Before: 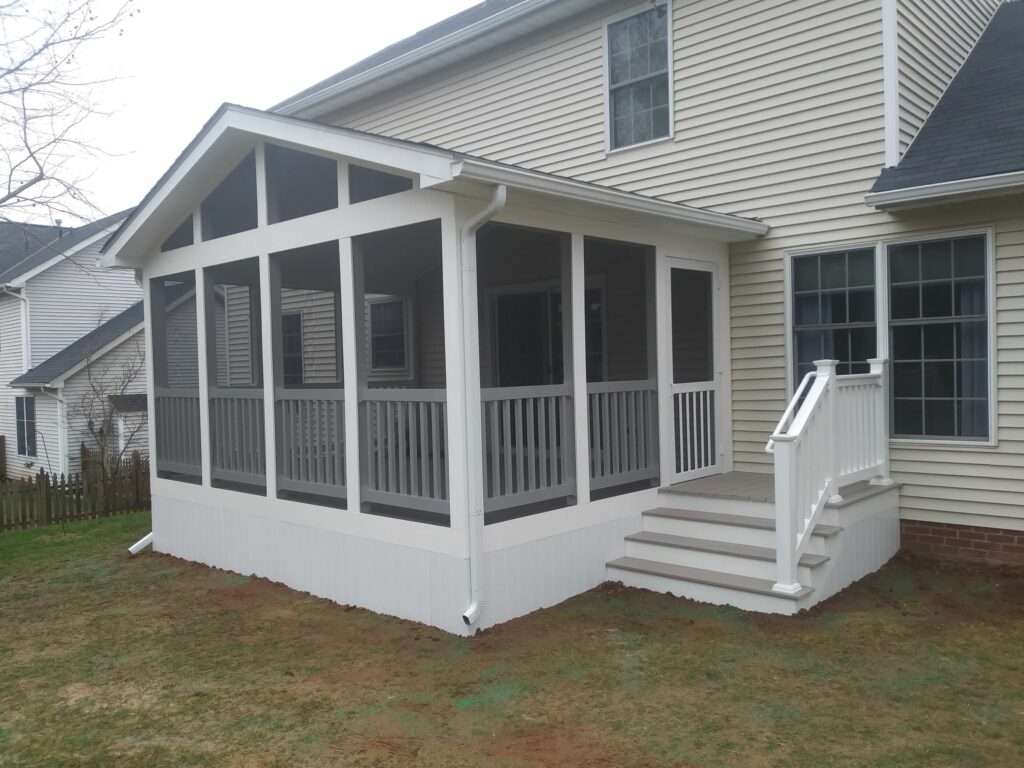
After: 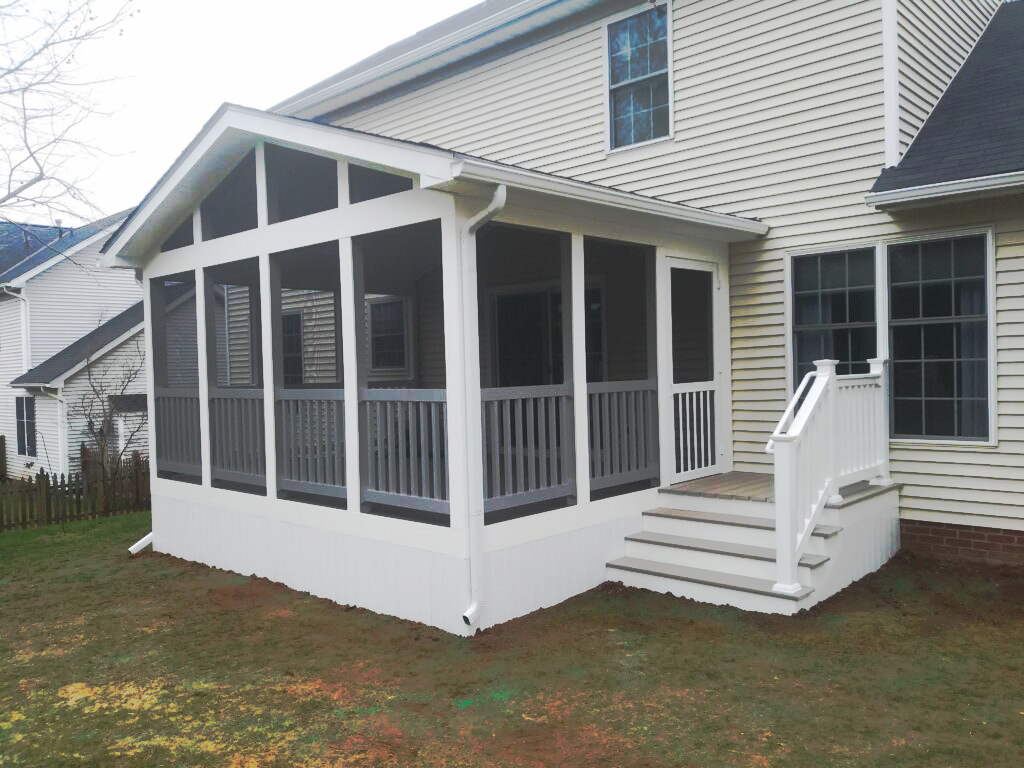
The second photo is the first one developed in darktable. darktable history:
tone curve: curves: ch0 [(0, 0) (0.003, 0.003) (0.011, 0.011) (0.025, 0.024) (0.044, 0.043) (0.069, 0.067) (0.1, 0.096) (0.136, 0.131) (0.177, 0.171) (0.224, 0.216) (0.277, 0.267) (0.335, 0.323) (0.399, 0.384) (0.468, 0.451) (0.543, 0.678) (0.623, 0.734) (0.709, 0.795) (0.801, 0.859) (0.898, 0.928) (1, 1)], preserve colors none
